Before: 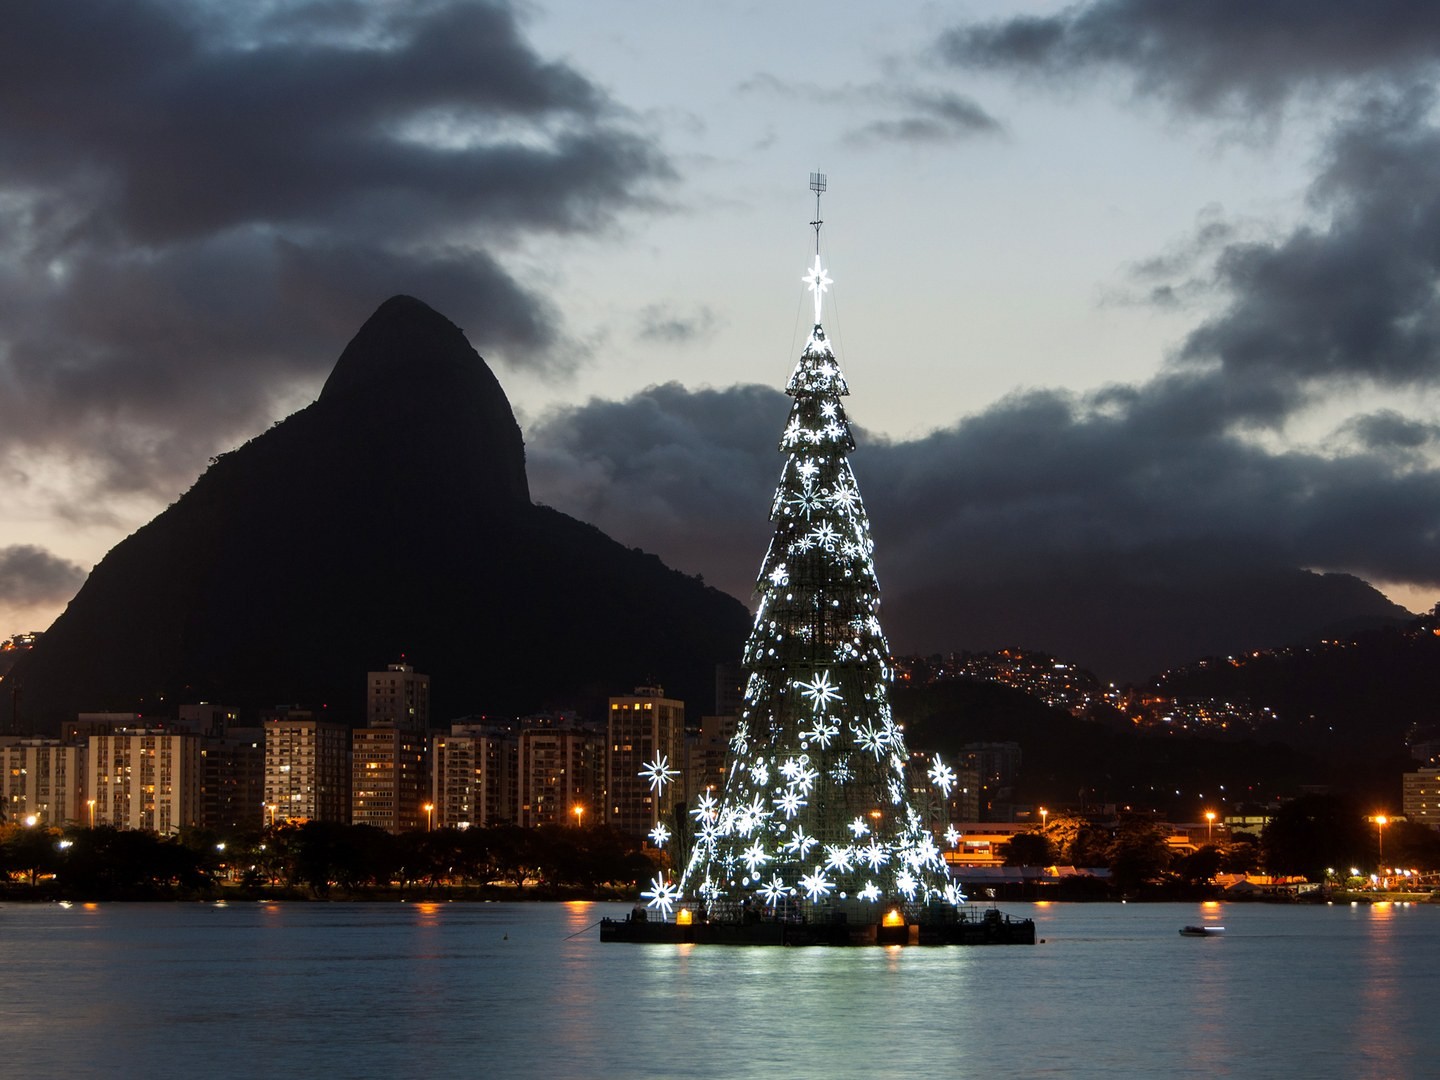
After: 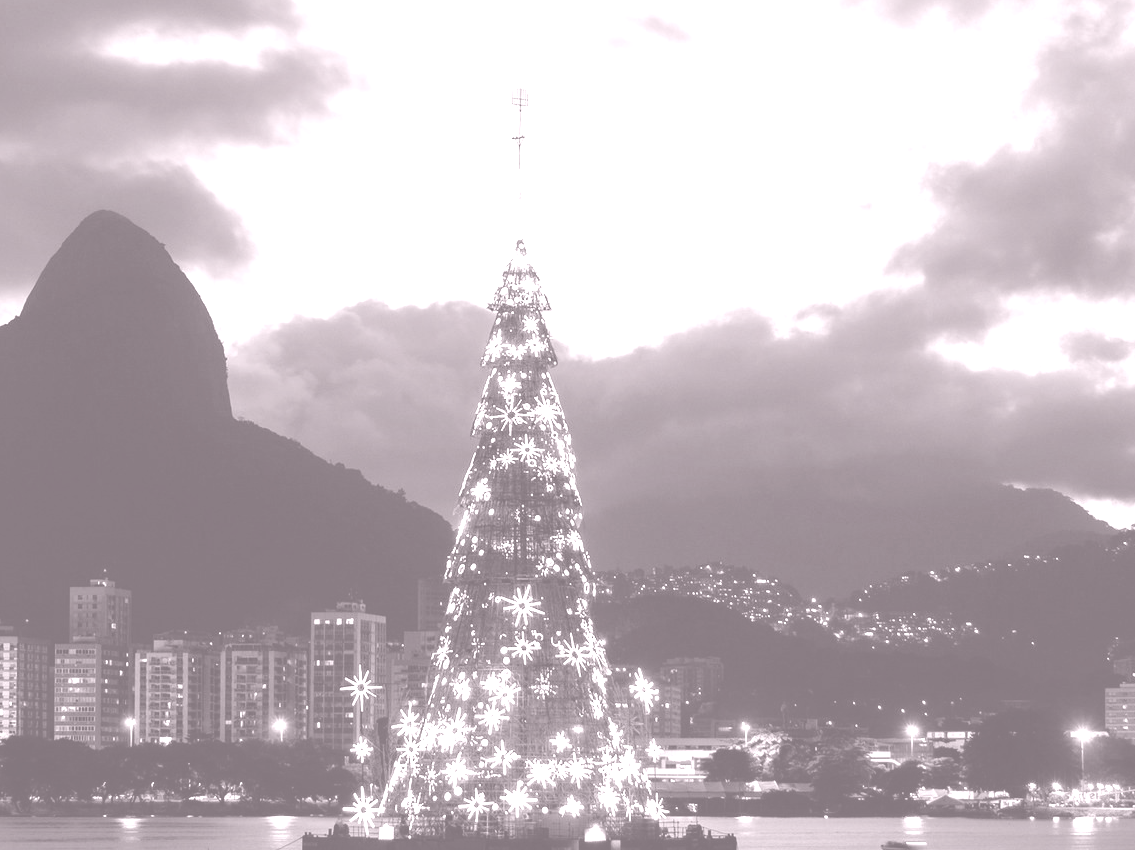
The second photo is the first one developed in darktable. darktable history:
colorize: hue 25.2°, saturation 83%, source mix 82%, lightness 79%, version 1
crop and rotate: left 20.74%, top 7.912%, right 0.375%, bottom 13.378%
